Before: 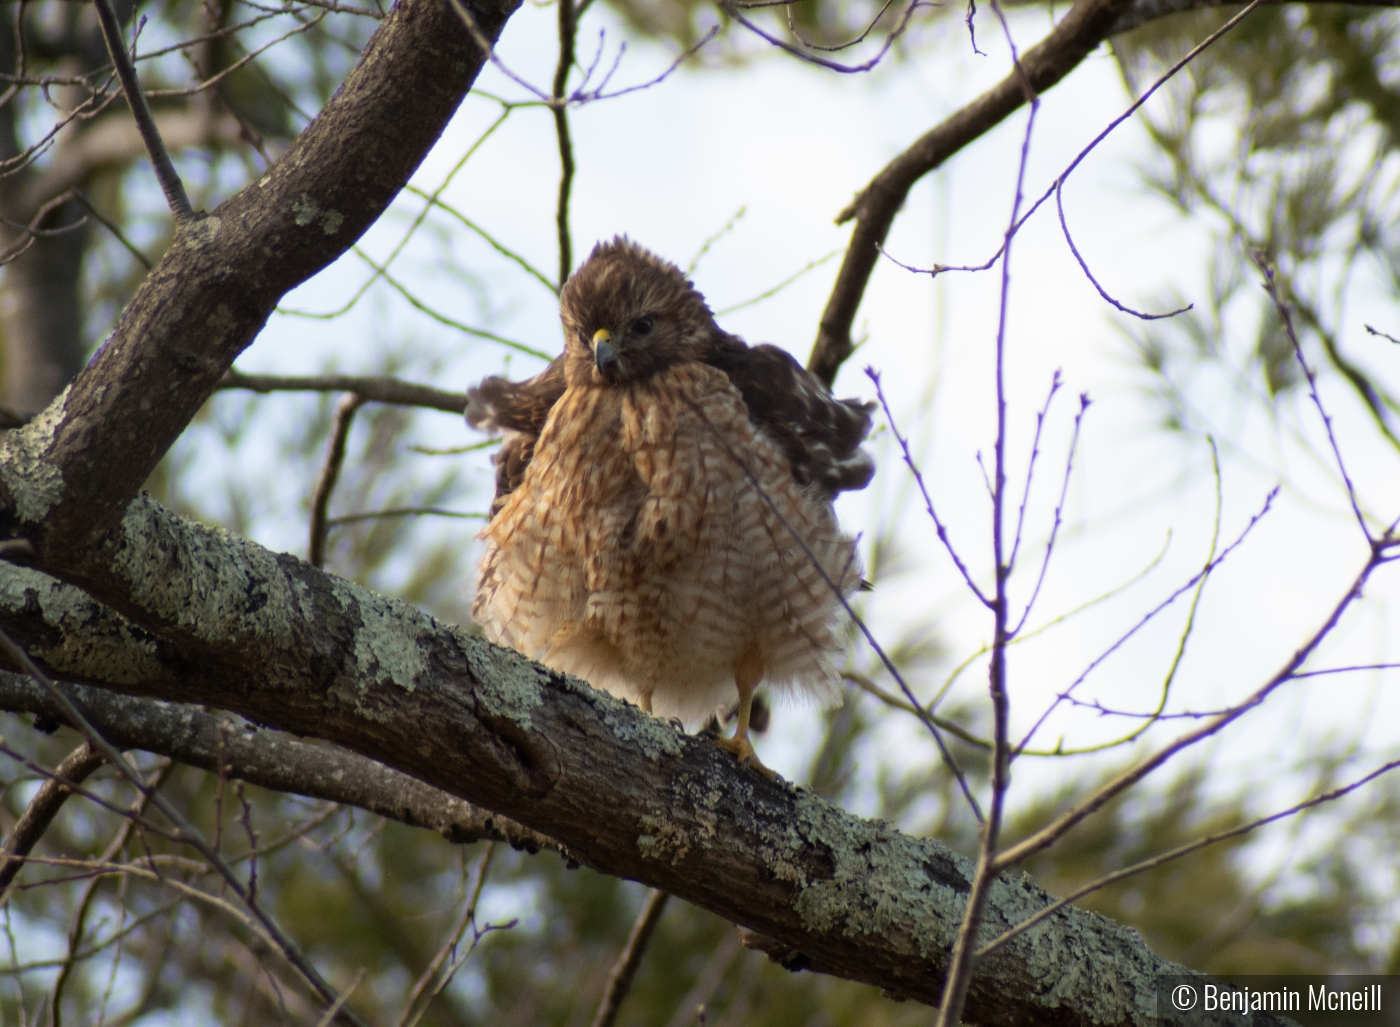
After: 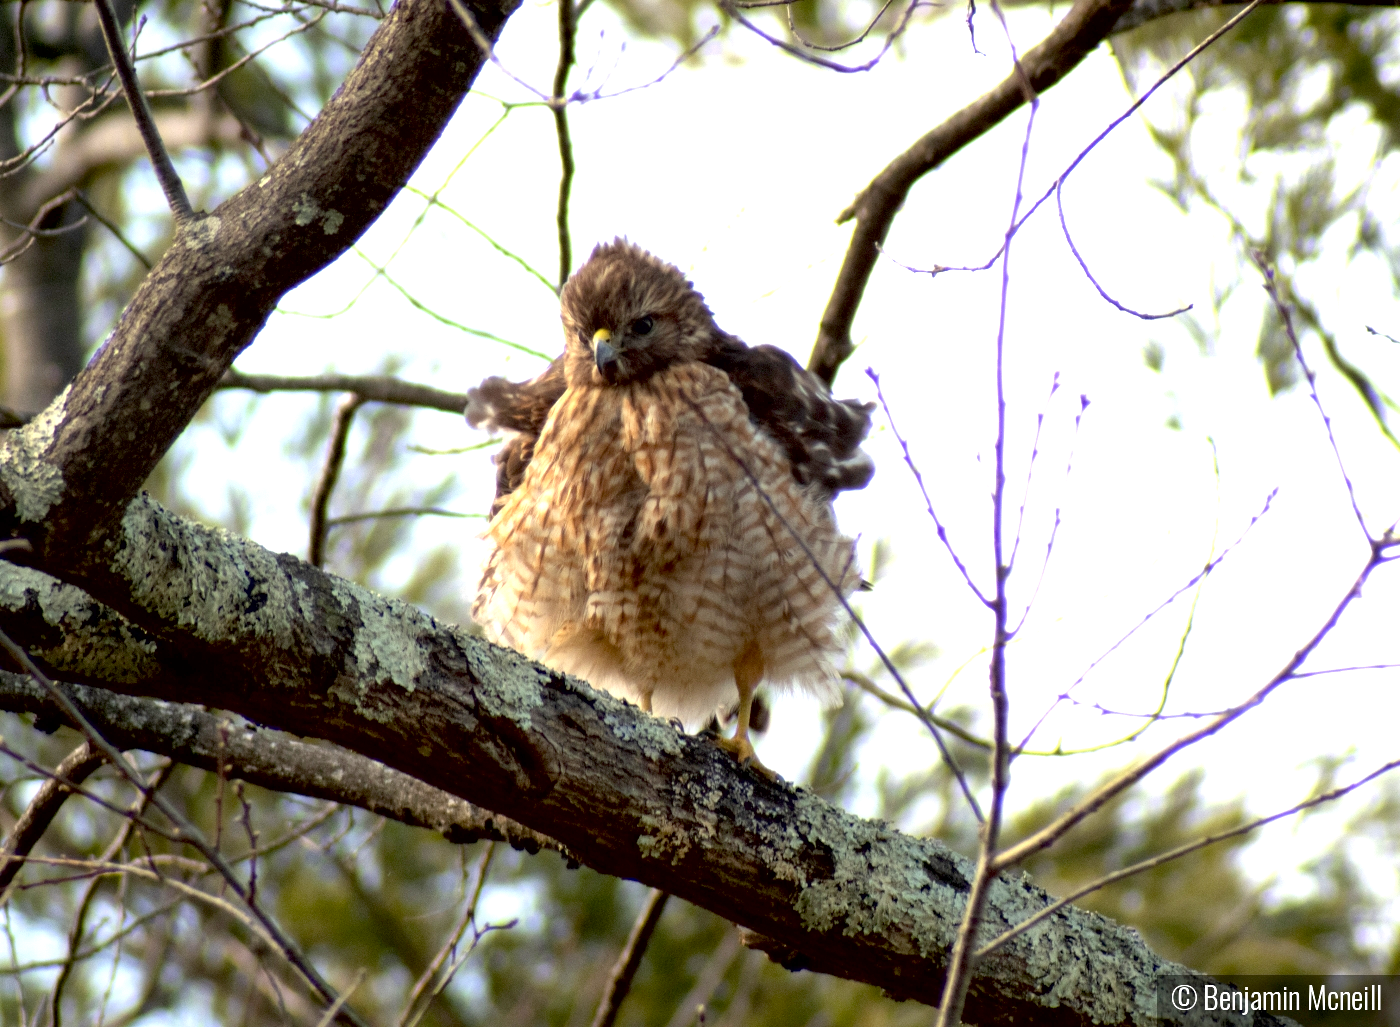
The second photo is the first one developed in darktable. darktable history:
exposure: black level correction 0.01, exposure 1 EV, compensate highlight preservation false
local contrast: mode bilateral grid, contrast 20, coarseness 51, detail 119%, midtone range 0.2
